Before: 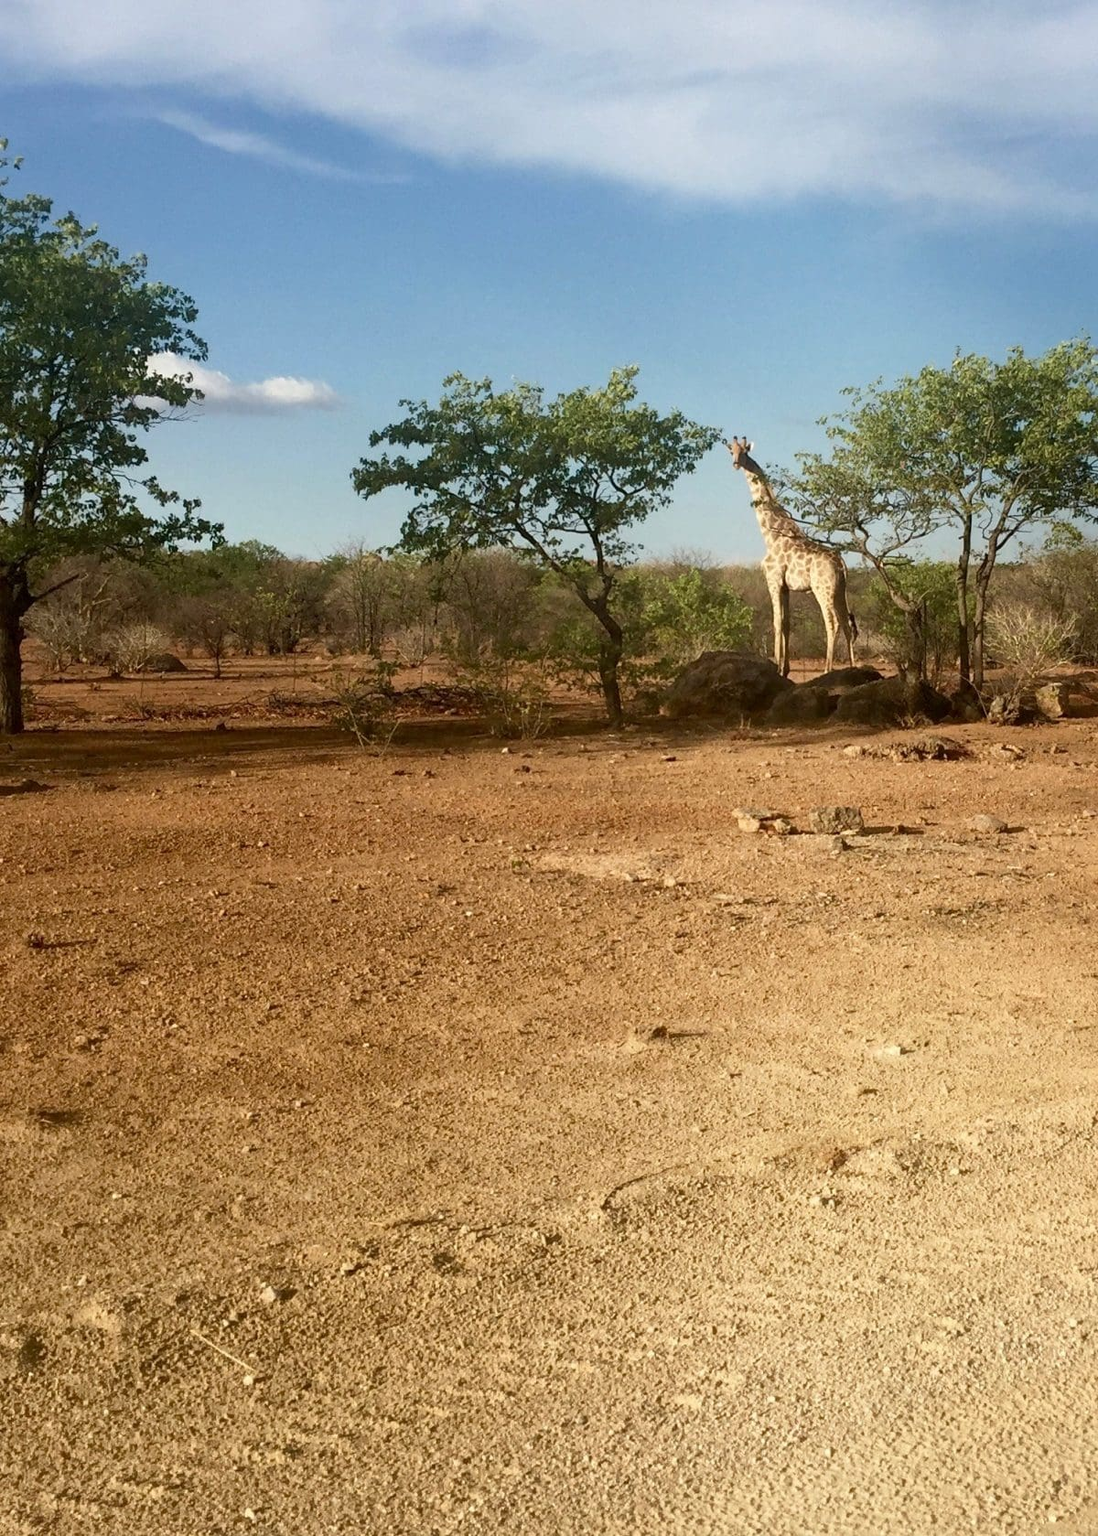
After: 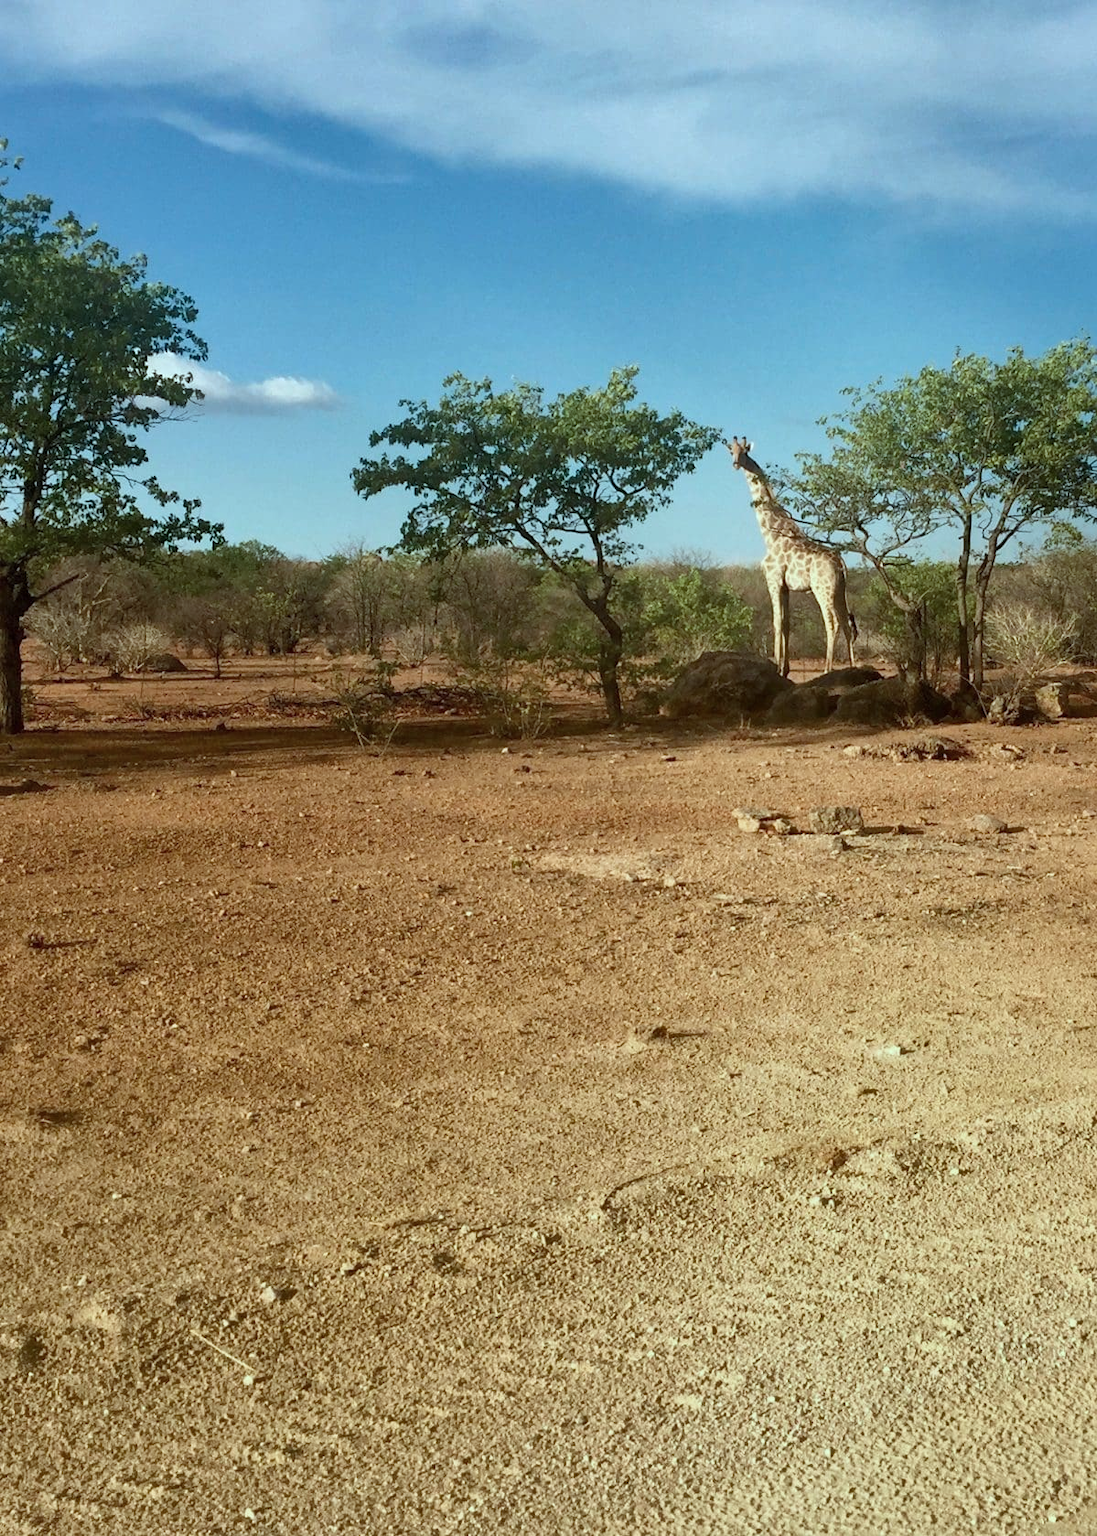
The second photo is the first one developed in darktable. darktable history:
color correction: highlights a* -10.22, highlights b* -10.24
shadows and highlights: low approximation 0.01, soften with gaussian
